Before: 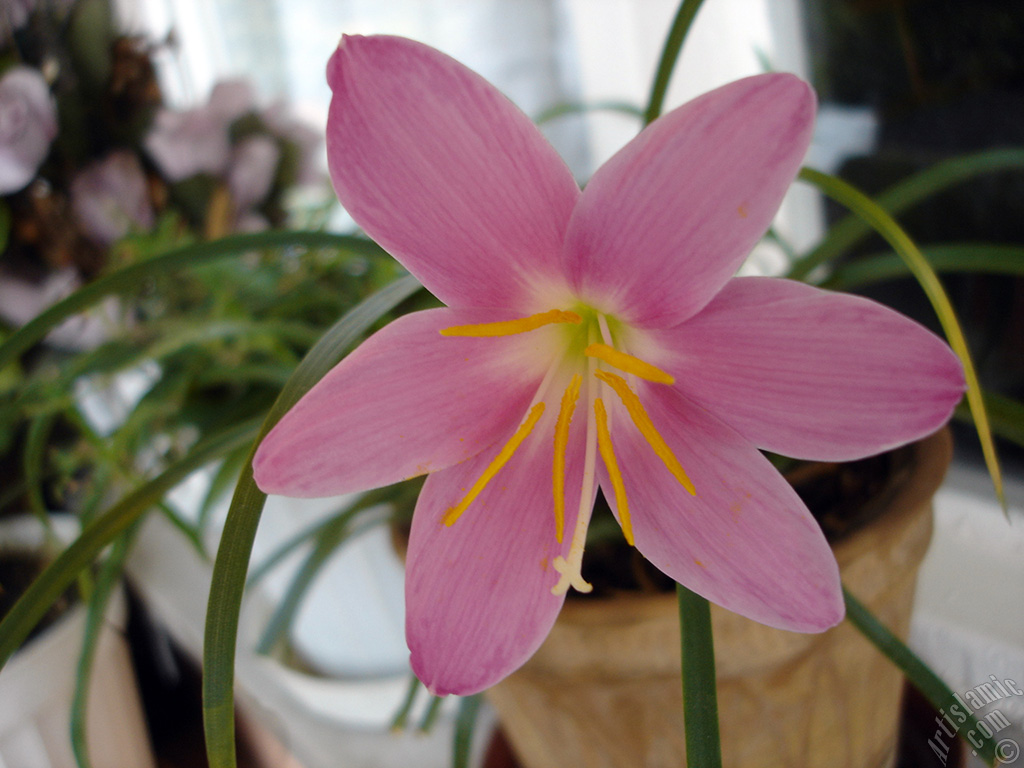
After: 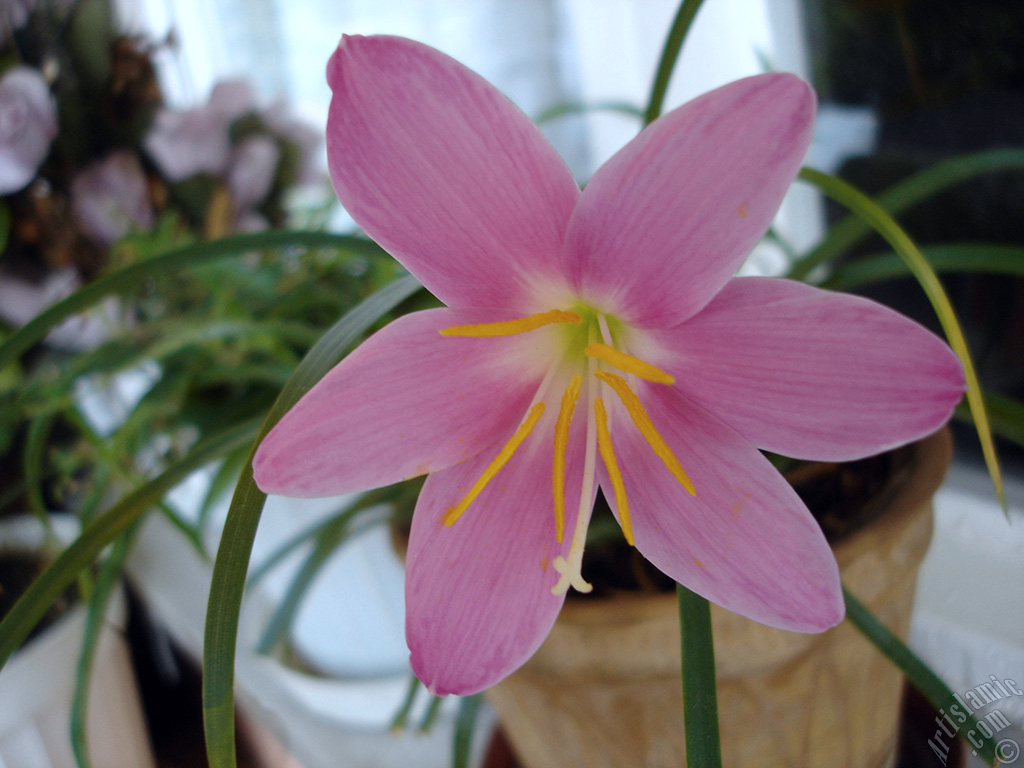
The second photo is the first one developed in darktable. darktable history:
color calibration: illuminant custom, x 0.368, y 0.373, temperature 4347.98 K
exposure: compensate exposure bias true, compensate highlight preservation false
